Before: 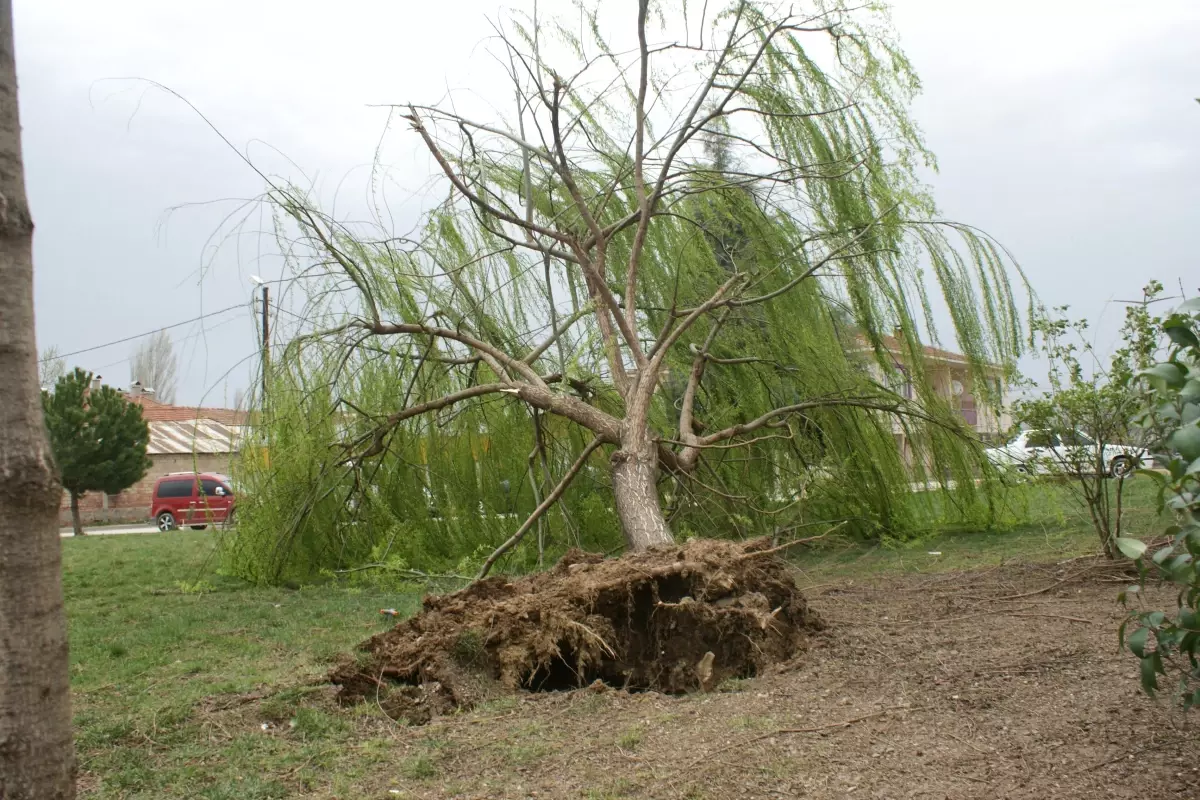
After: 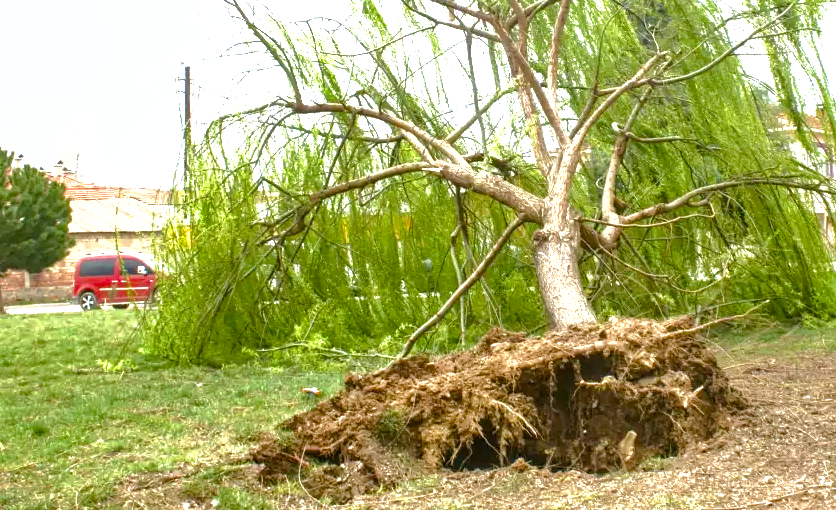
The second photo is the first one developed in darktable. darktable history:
exposure: exposure 1.262 EV, compensate highlight preservation false
crop: left 6.514%, top 27.691%, right 23.805%, bottom 8.45%
color zones: curves: ch0 [(0.25, 0.5) (0.463, 0.627) (0.484, 0.637) (0.75, 0.5)]
shadows and highlights: shadows 39.72, highlights -59.71, highlights color adjustment 46.61%
local contrast: on, module defaults
color balance rgb: perceptual saturation grading › global saturation 27.412%, perceptual saturation grading › highlights -27.866%, perceptual saturation grading › mid-tones 15.65%, perceptual saturation grading › shadows 33.284%, perceptual brilliance grading › highlights 7.552%, perceptual brilliance grading › mid-tones 3.744%, perceptual brilliance grading › shadows 1.354%, contrast 4.949%
levels: mode automatic, levels [0.073, 0.497, 0.972]
